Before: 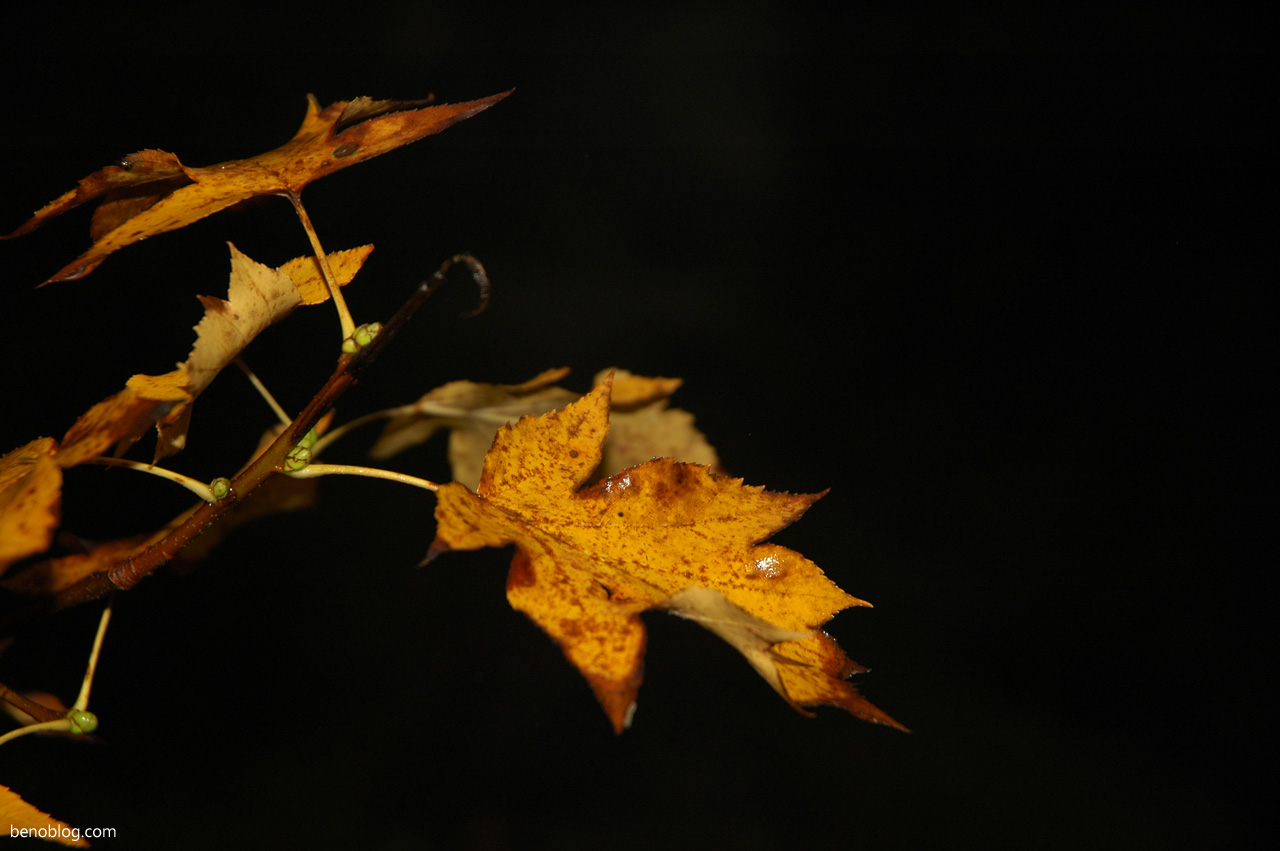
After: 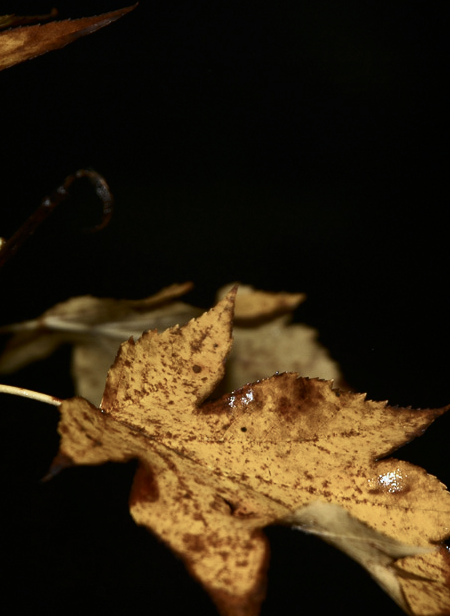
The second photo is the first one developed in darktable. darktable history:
white balance: red 0.931, blue 1.11
shadows and highlights: shadows -21.3, highlights 100, soften with gaussian
contrast brightness saturation: contrast 0.25, saturation -0.31
crop and rotate: left 29.476%, top 10.214%, right 35.32%, bottom 17.333%
